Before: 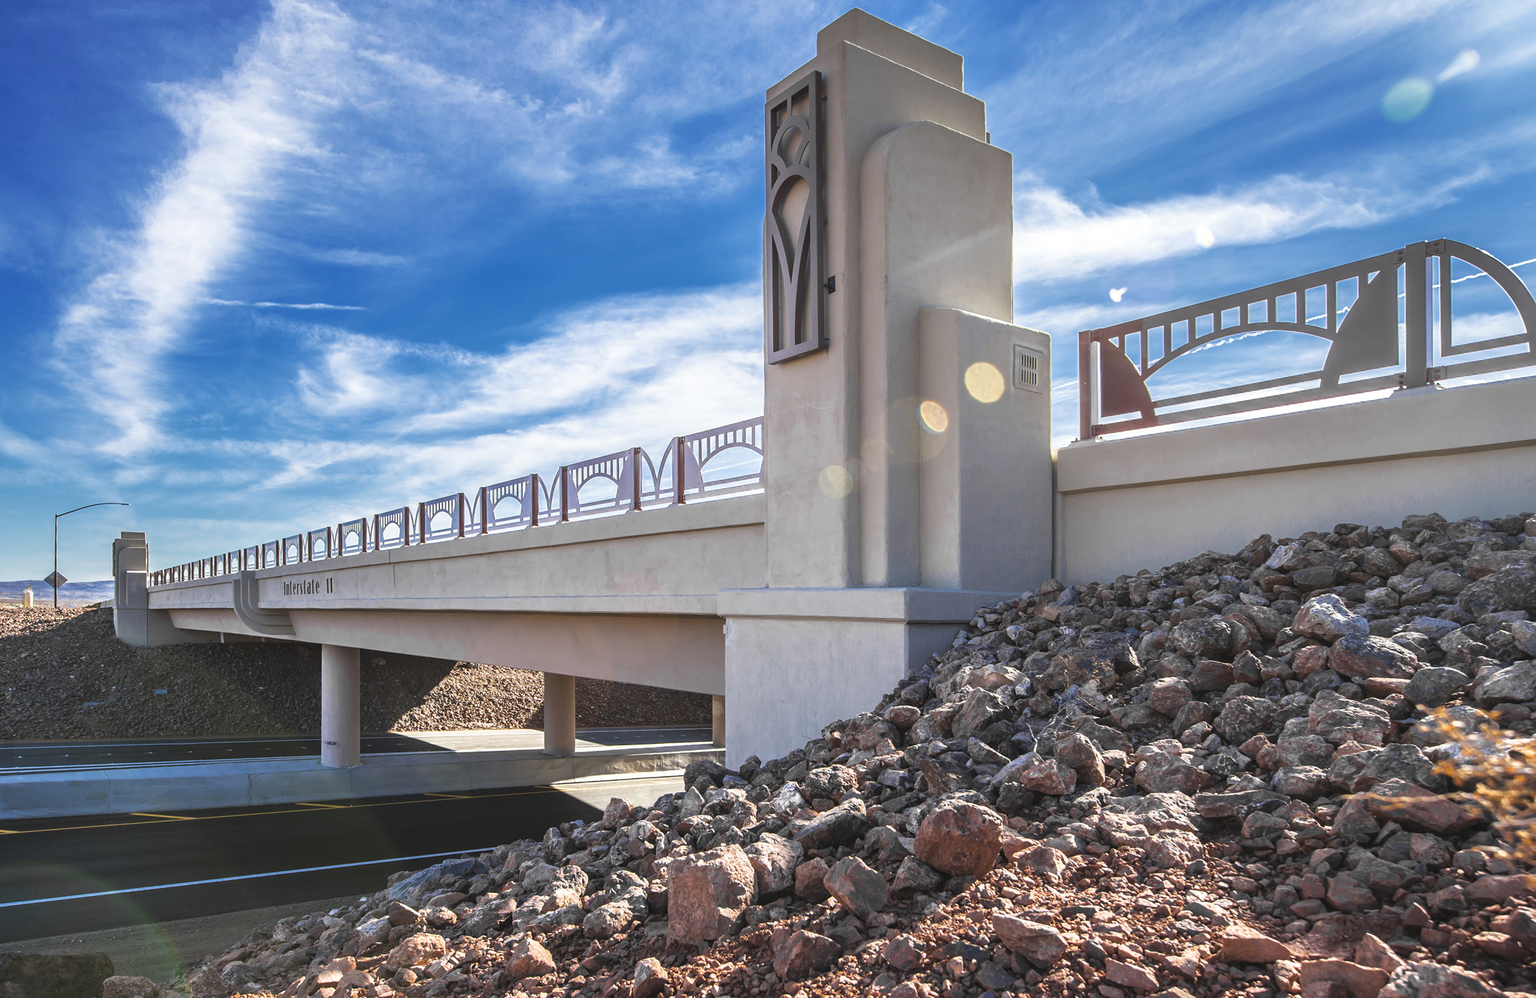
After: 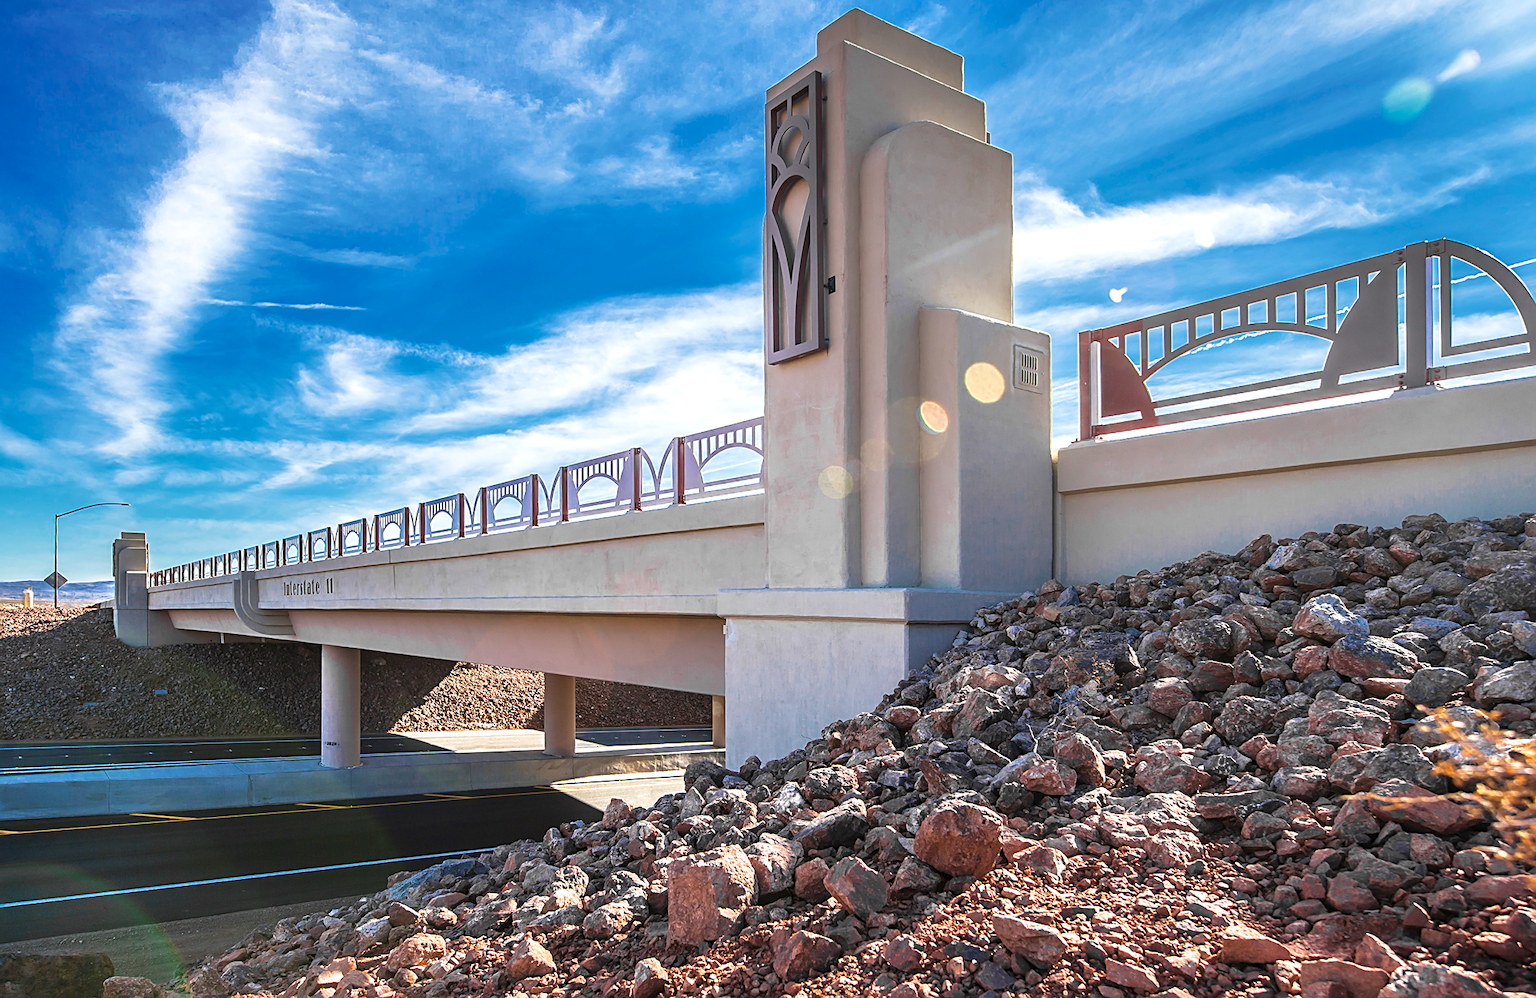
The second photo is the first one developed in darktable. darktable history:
exposure: black level correction 0.002, exposure 0.146 EV, compensate exposure bias true, compensate highlight preservation false
velvia: on, module defaults
sharpen: on, module defaults
